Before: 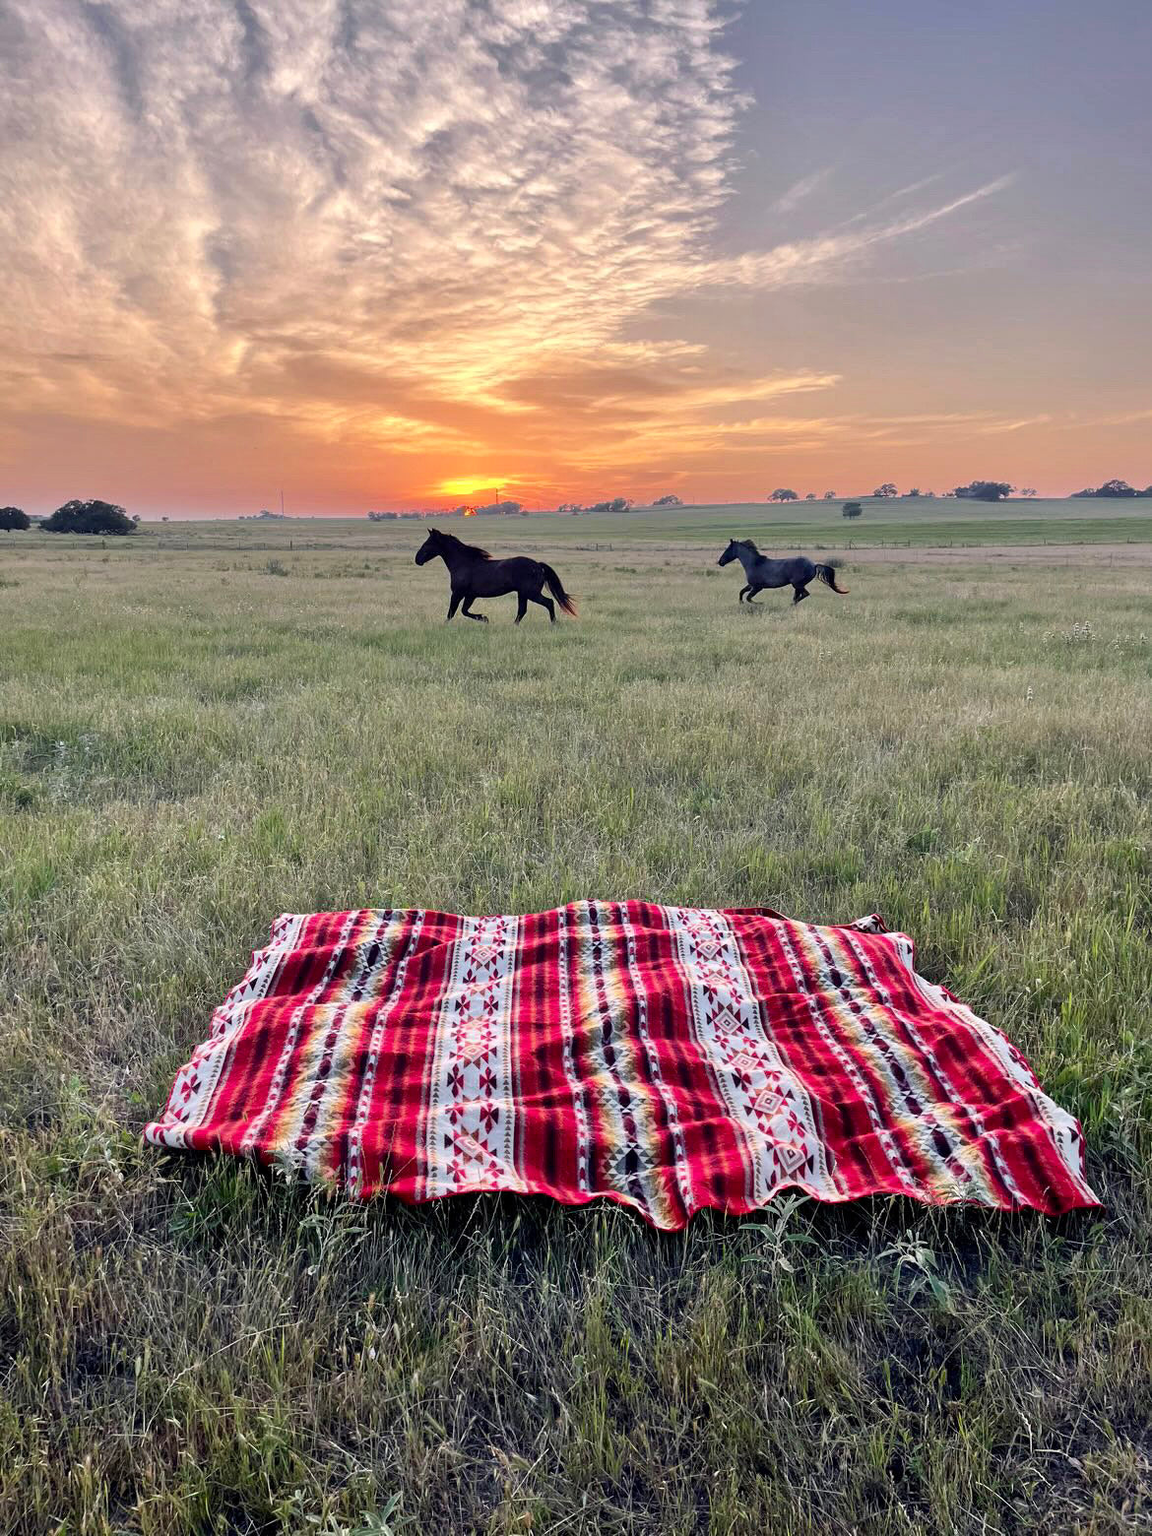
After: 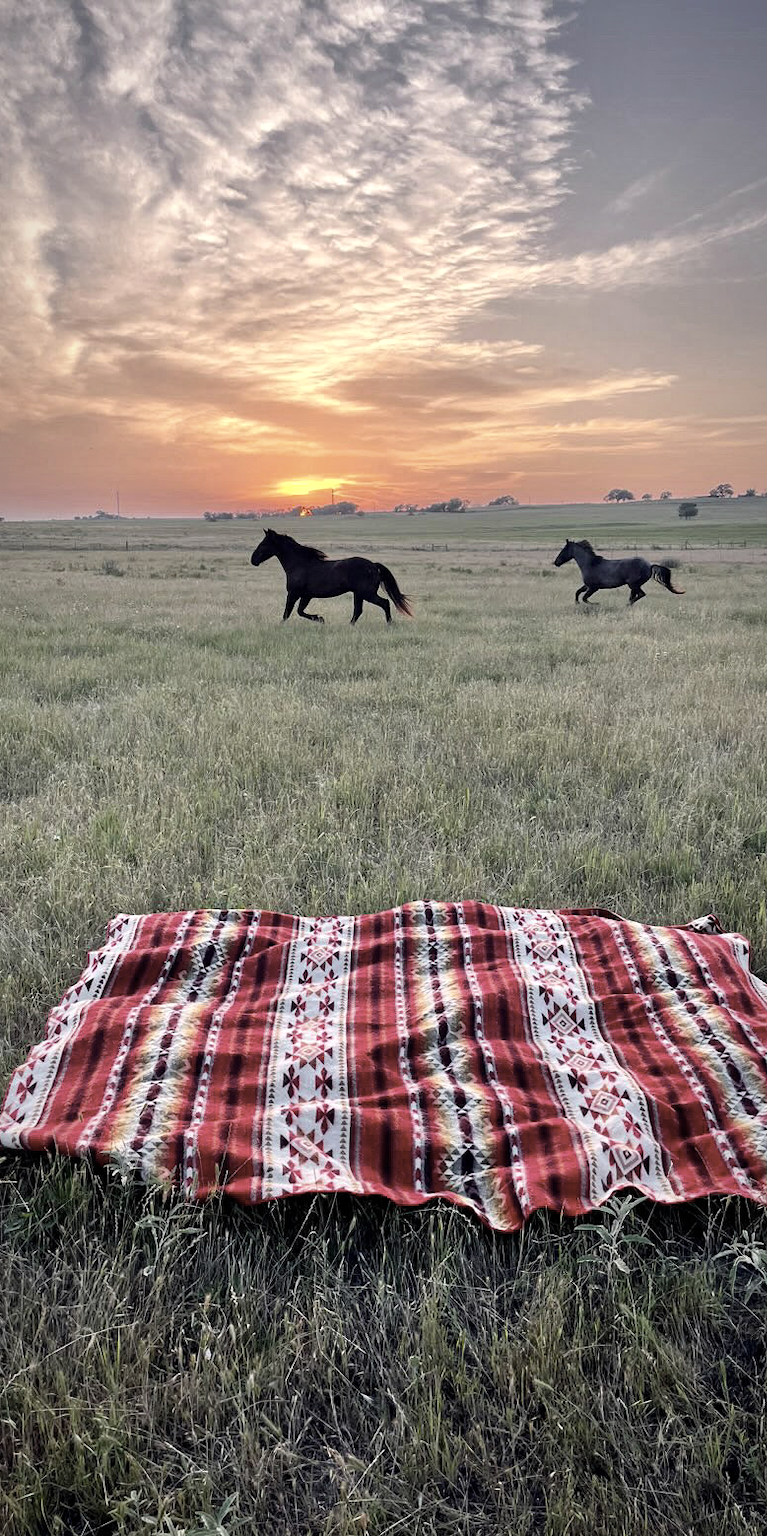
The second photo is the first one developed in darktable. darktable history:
color balance: contrast 6.48%, output saturation 113.3%
color correction: saturation 0.5
crop and rotate: left 14.292%, right 19.041%
vignetting: fall-off start 80.87%, fall-off radius 61.59%, brightness -0.384, saturation 0.007, center (0, 0.007), automatic ratio true, width/height ratio 1.418
